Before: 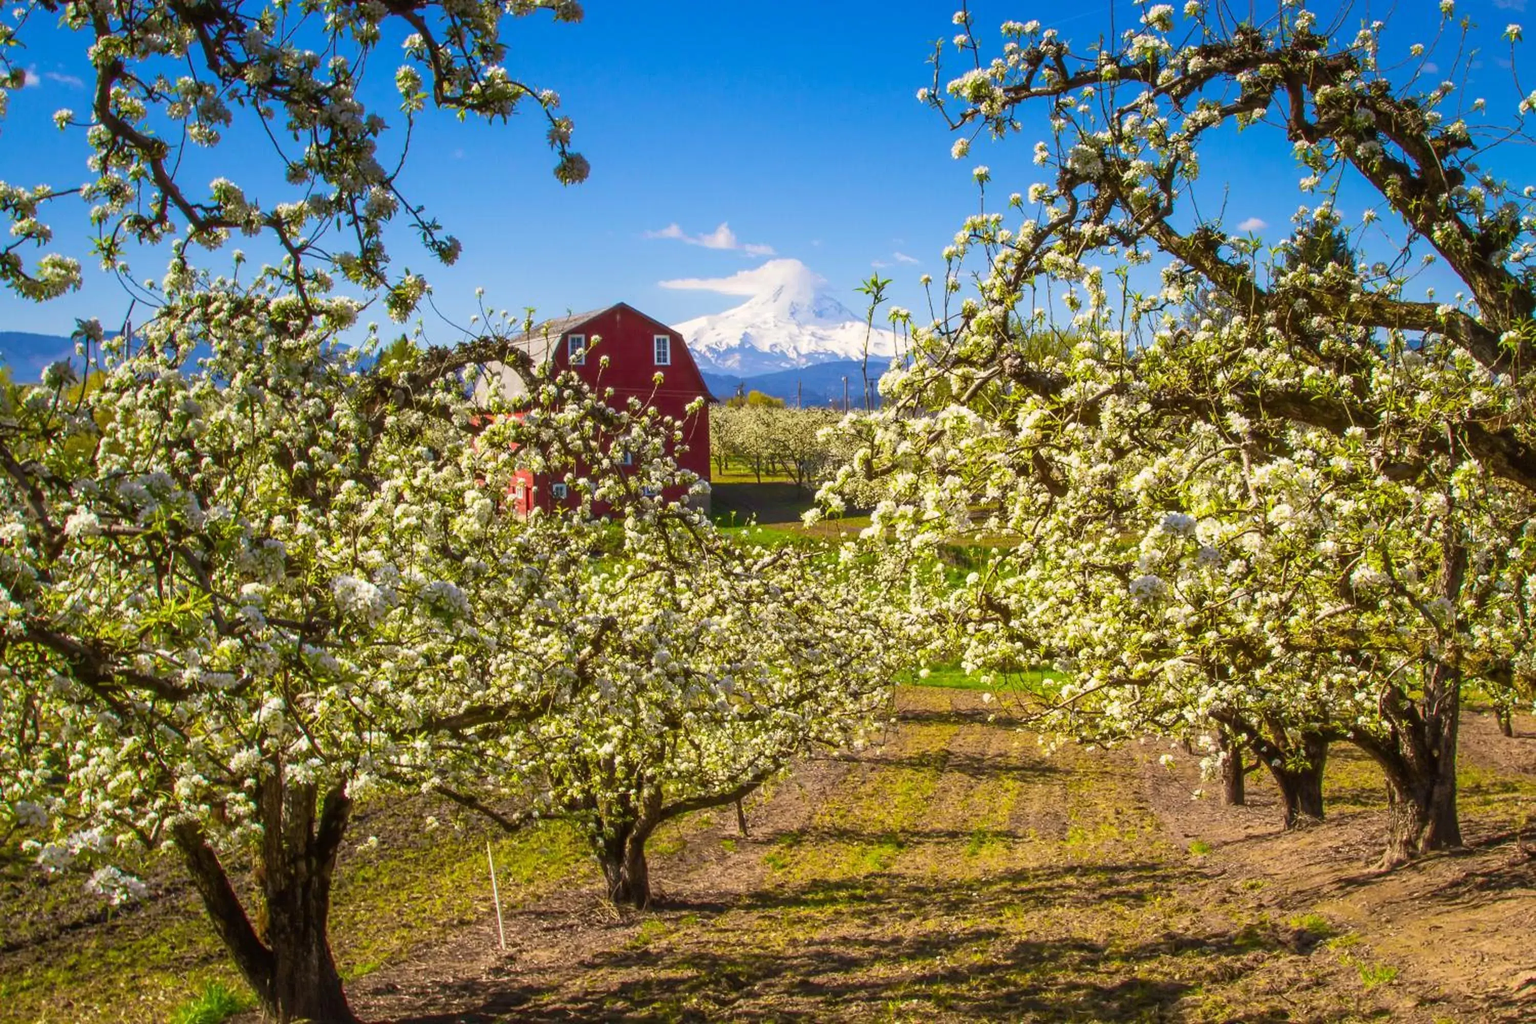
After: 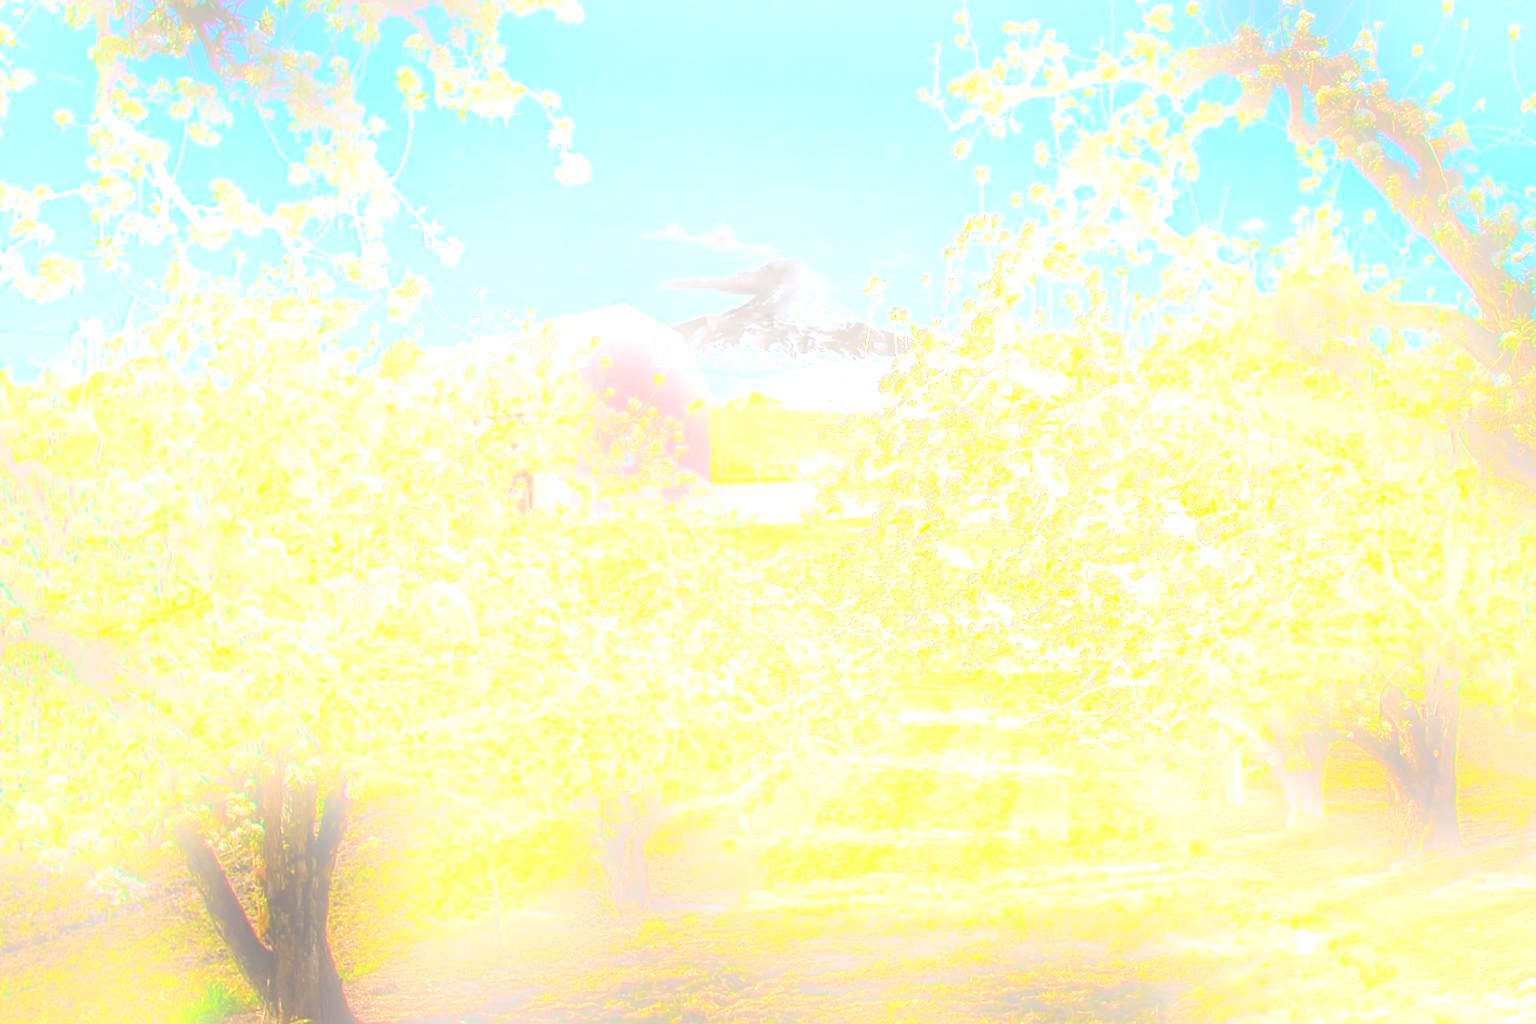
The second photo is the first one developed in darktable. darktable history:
exposure: exposure 0.6 EV, compensate highlight preservation false
sharpen: on, module defaults
bloom: size 25%, threshold 5%, strength 90%
